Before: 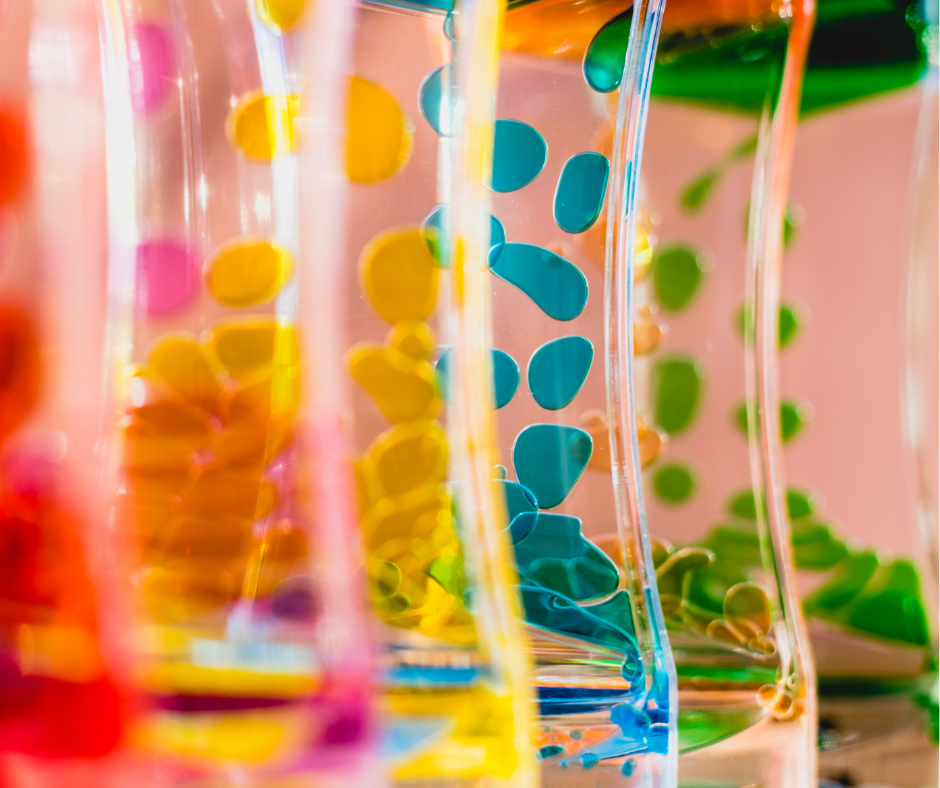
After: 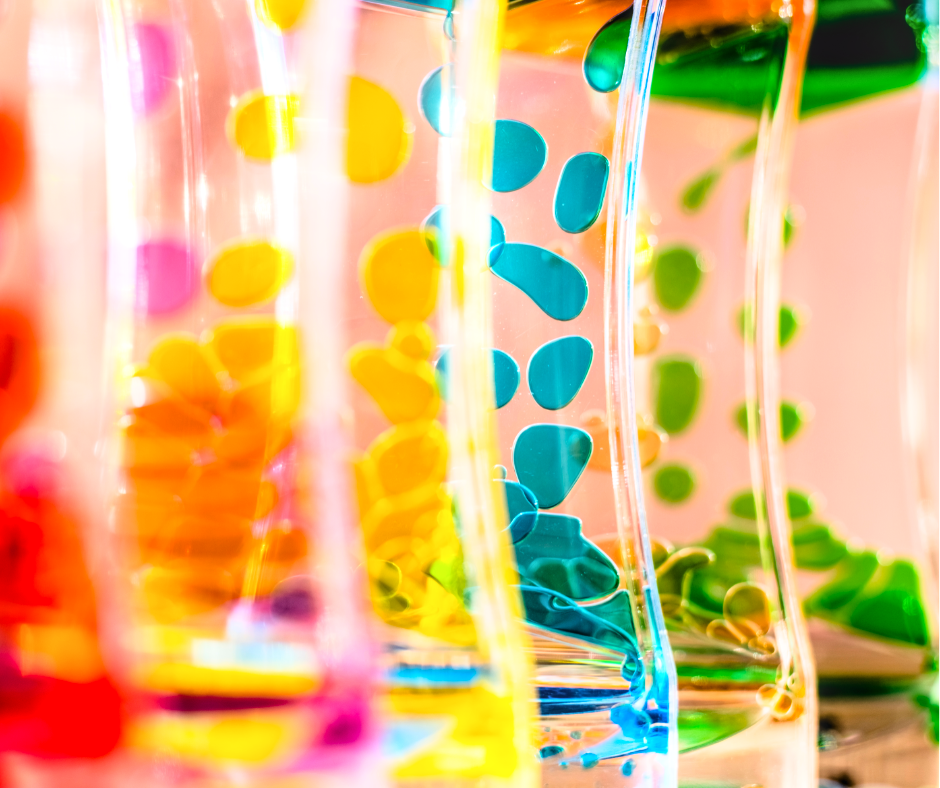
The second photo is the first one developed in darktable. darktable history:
local contrast: on, module defaults
base curve: curves: ch0 [(0, 0) (0.028, 0.03) (0.121, 0.232) (0.46, 0.748) (0.859, 0.968) (1, 1)]
